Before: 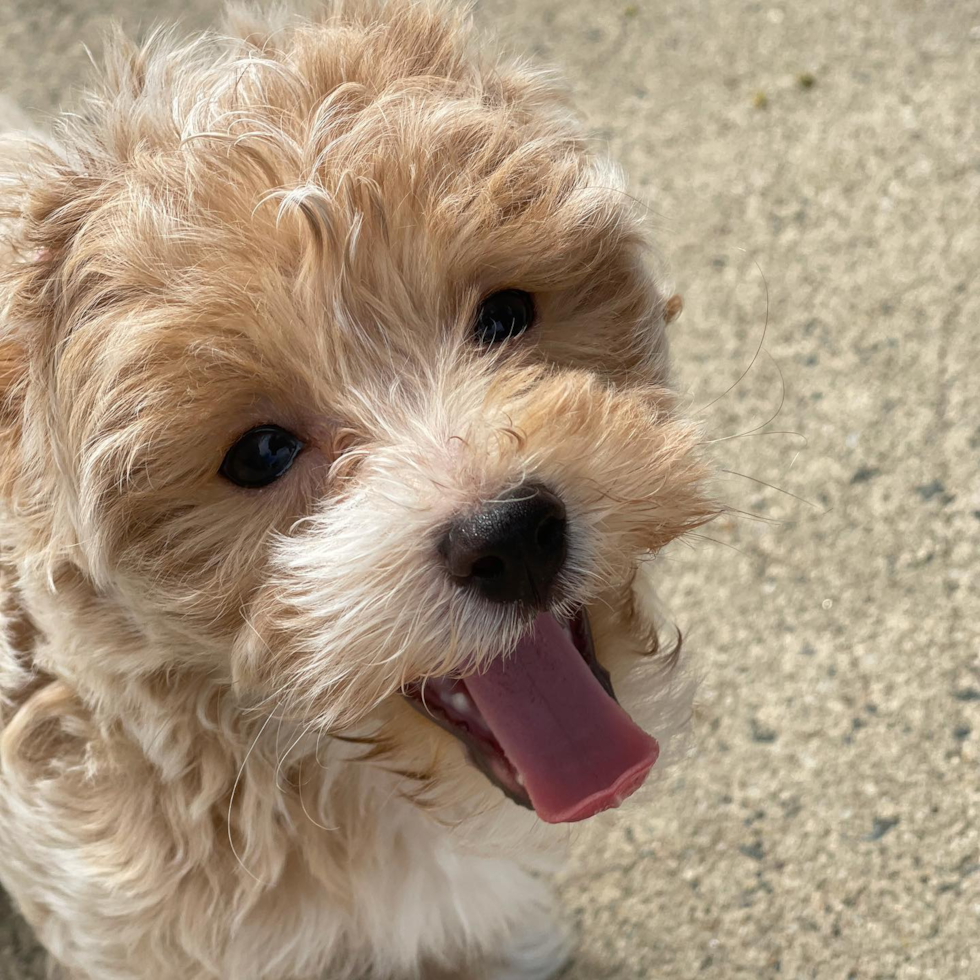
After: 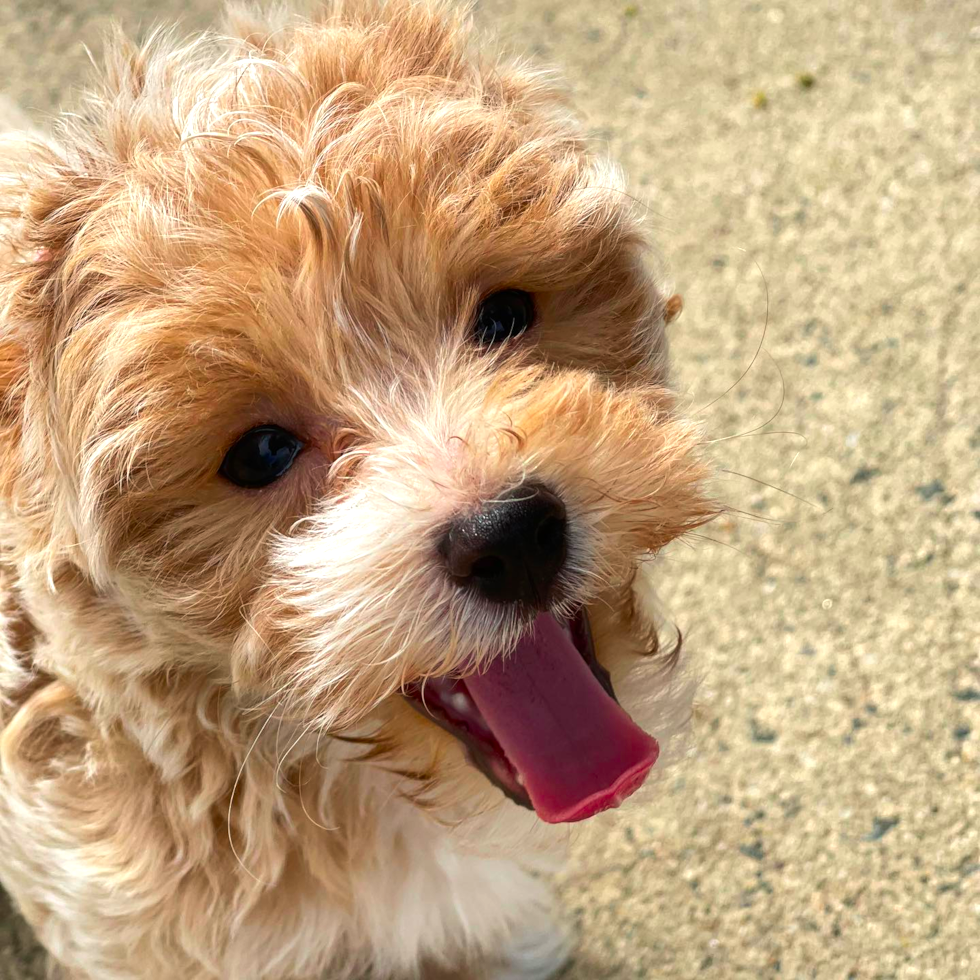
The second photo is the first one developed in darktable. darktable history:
color contrast: green-magenta contrast 1.69, blue-yellow contrast 1.49
tone equalizer: -8 EV -0.417 EV, -7 EV -0.389 EV, -6 EV -0.333 EV, -5 EV -0.222 EV, -3 EV 0.222 EV, -2 EV 0.333 EV, -1 EV 0.389 EV, +0 EV 0.417 EV, edges refinement/feathering 500, mask exposure compensation -1.57 EV, preserve details no
